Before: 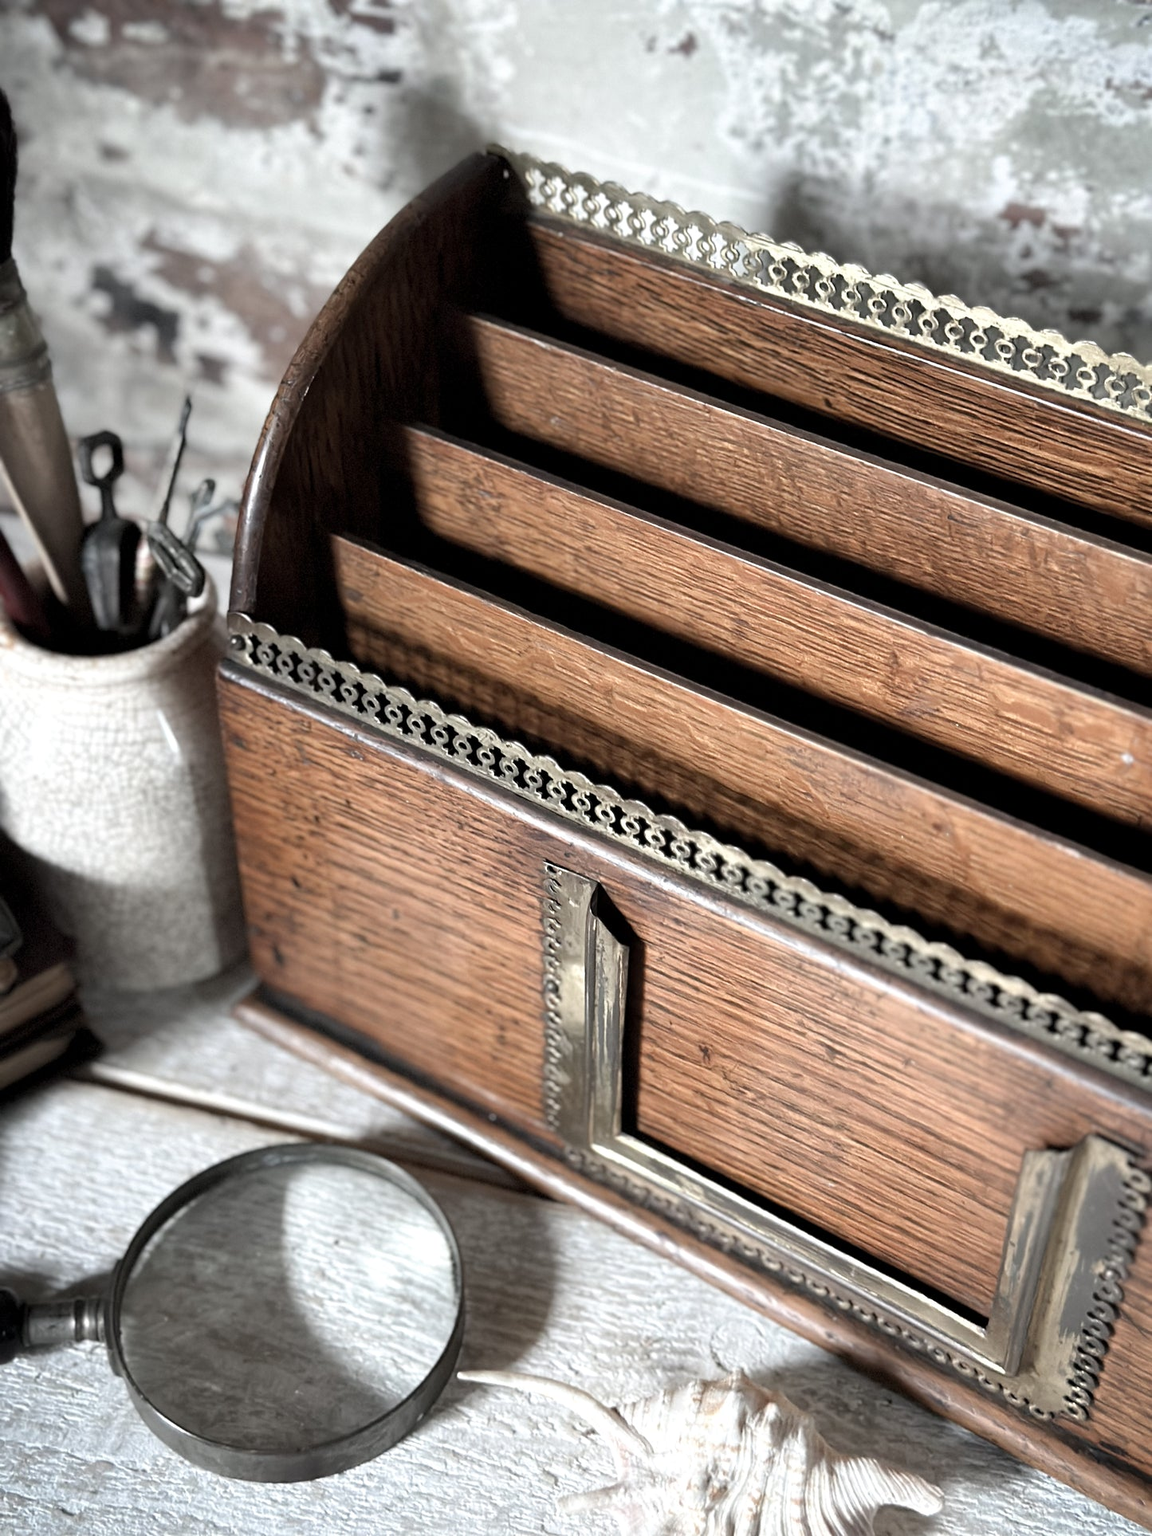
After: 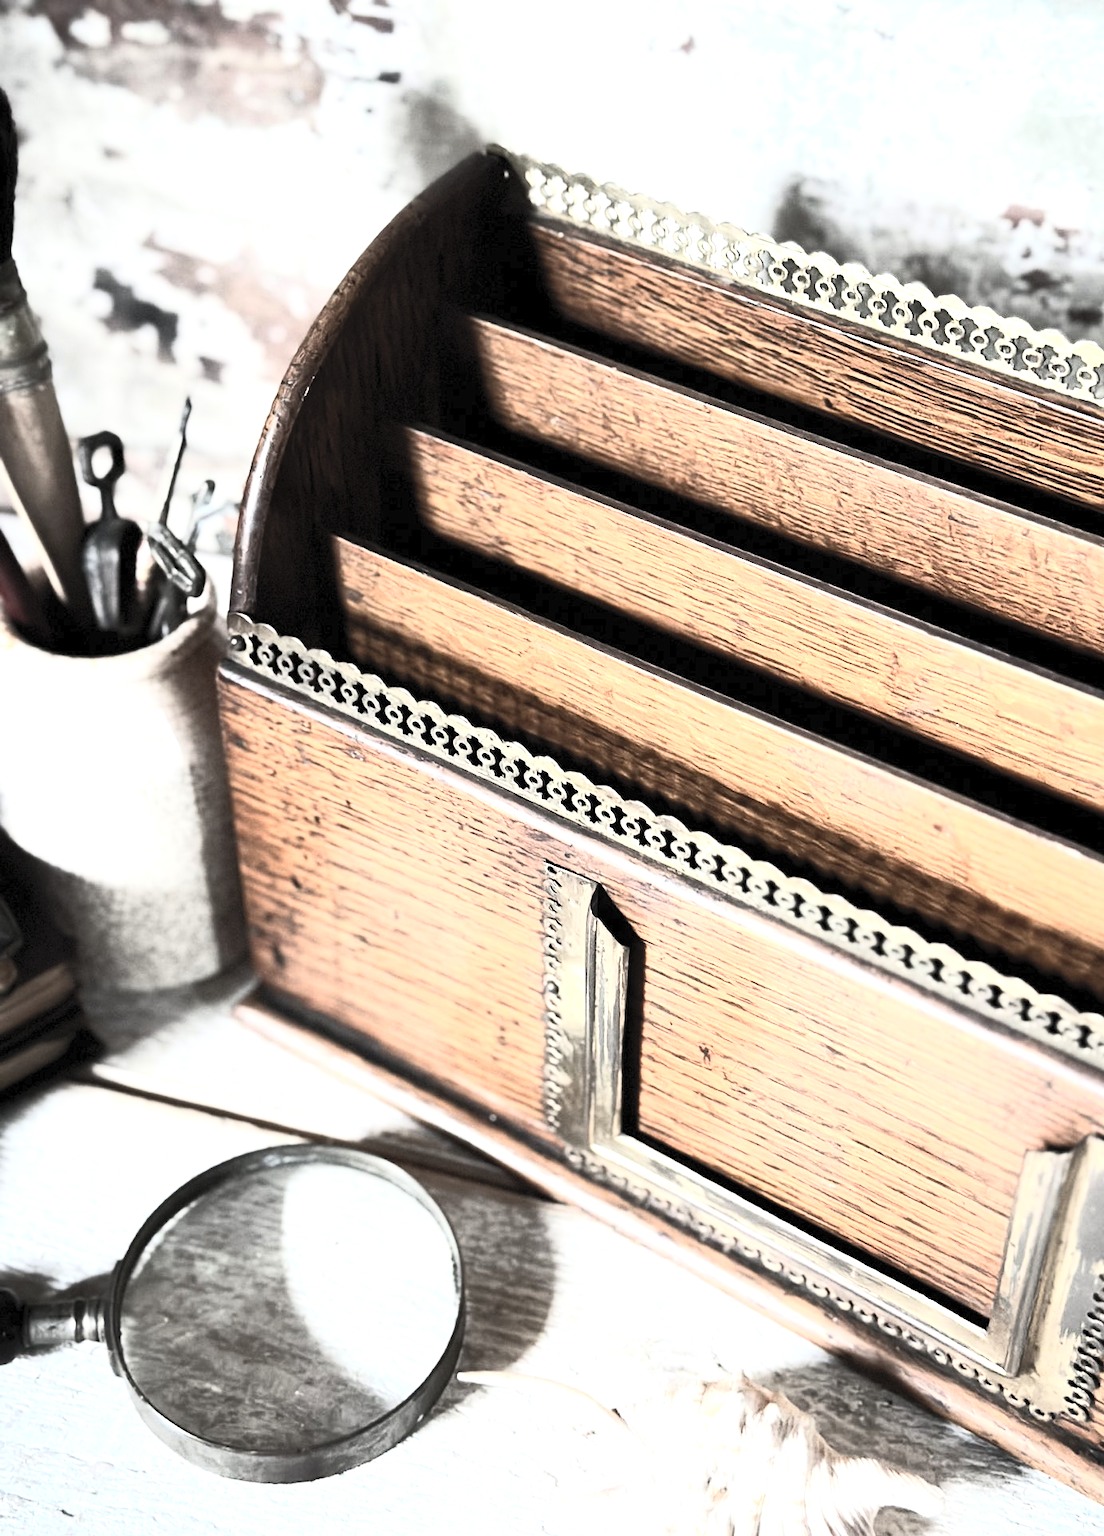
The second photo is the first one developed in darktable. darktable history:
contrast brightness saturation: contrast 0.39, brightness 0.53
tone equalizer: -8 EV -1.08 EV, -7 EV -1.01 EV, -6 EV -0.867 EV, -5 EV -0.578 EV, -3 EV 0.578 EV, -2 EV 0.867 EV, -1 EV 1.01 EV, +0 EV 1.08 EV, edges refinement/feathering 500, mask exposure compensation -1.57 EV, preserve details no
crop: right 4.126%, bottom 0.031%
